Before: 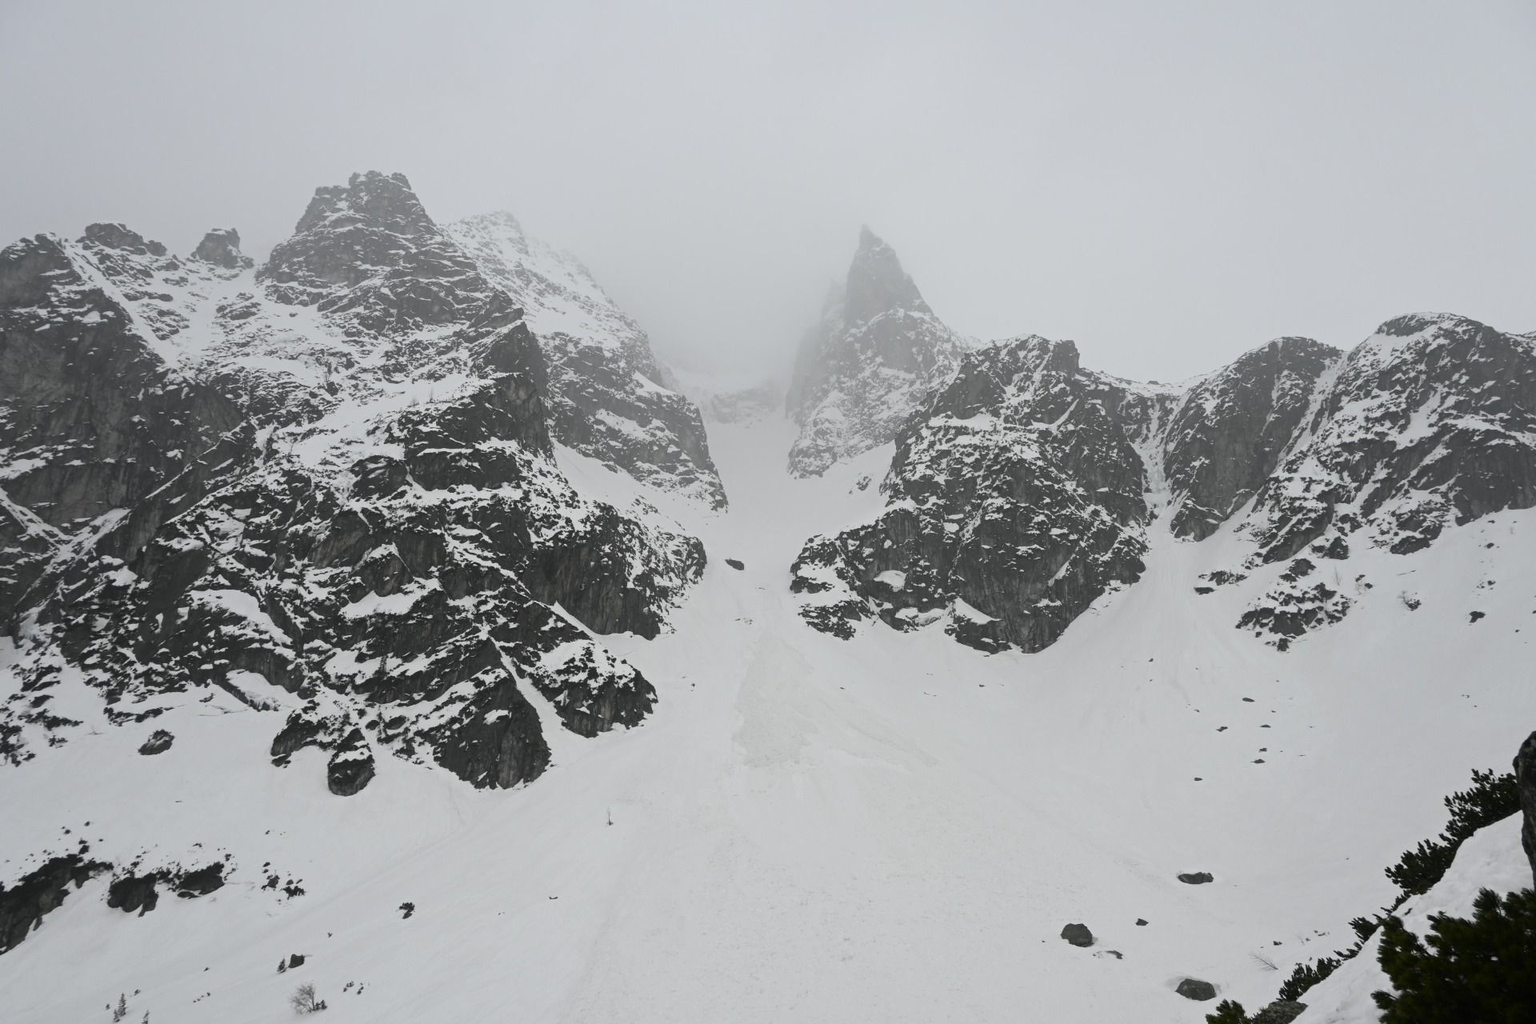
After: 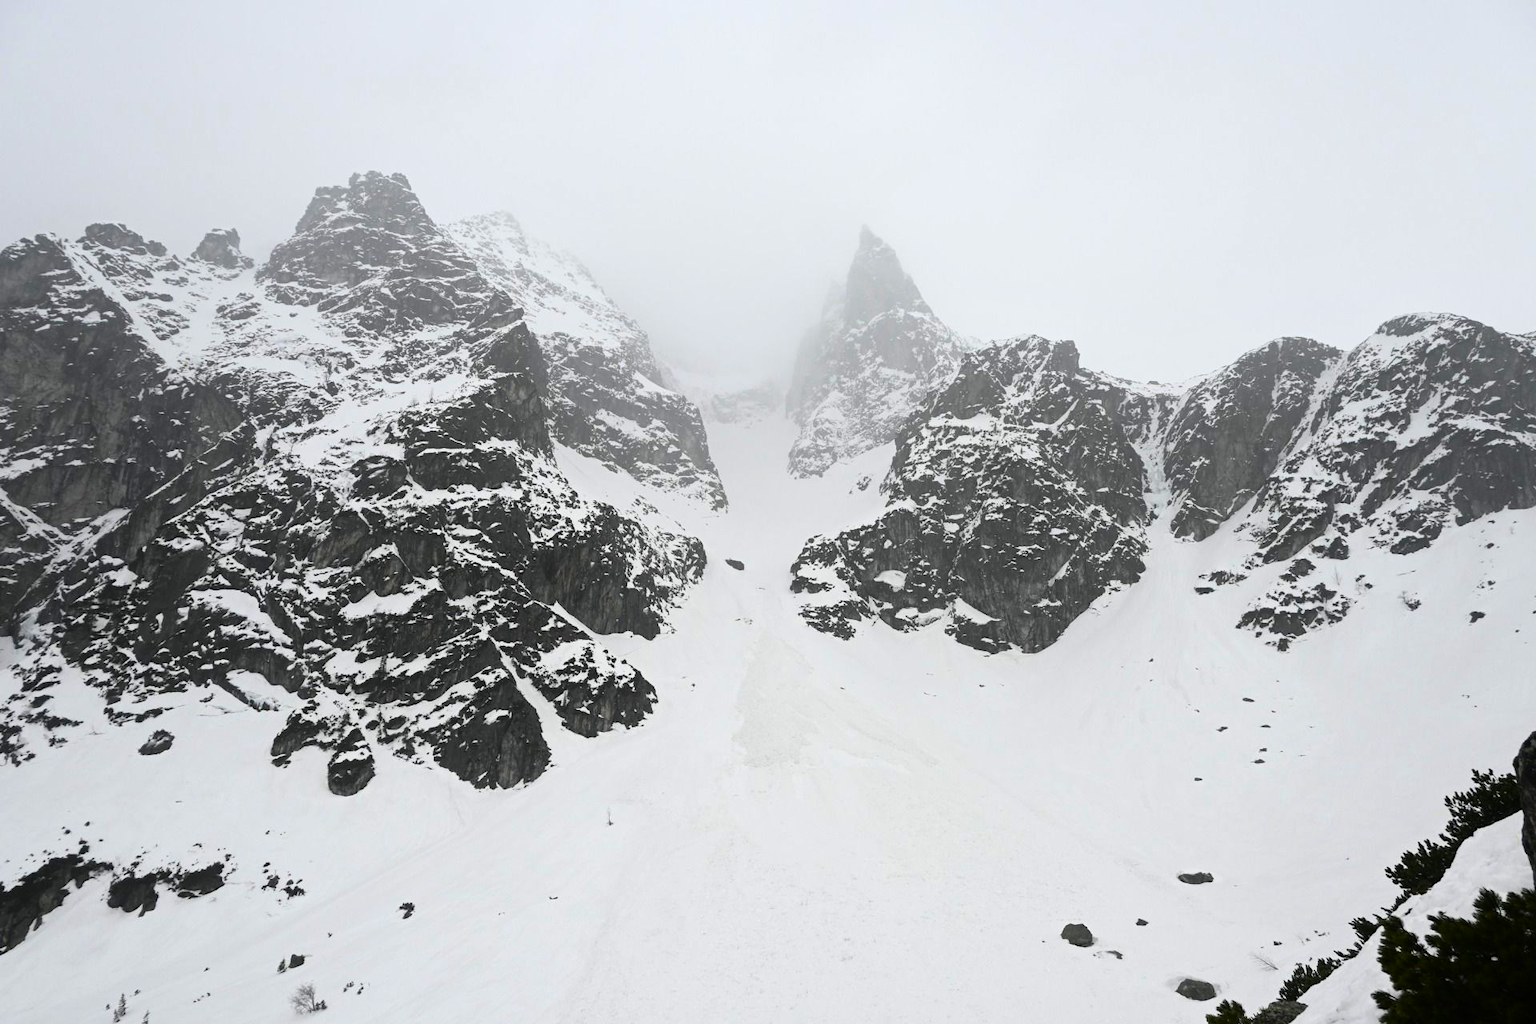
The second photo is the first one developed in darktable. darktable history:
contrast brightness saturation: contrast 0.091, saturation 0.269
tone equalizer: -8 EV -0.395 EV, -7 EV -0.418 EV, -6 EV -0.333 EV, -5 EV -0.24 EV, -3 EV 0.229 EV, -2 EV 0.317 EV, -1 EV 0.383 EV, +0 EV 0.438 EV
